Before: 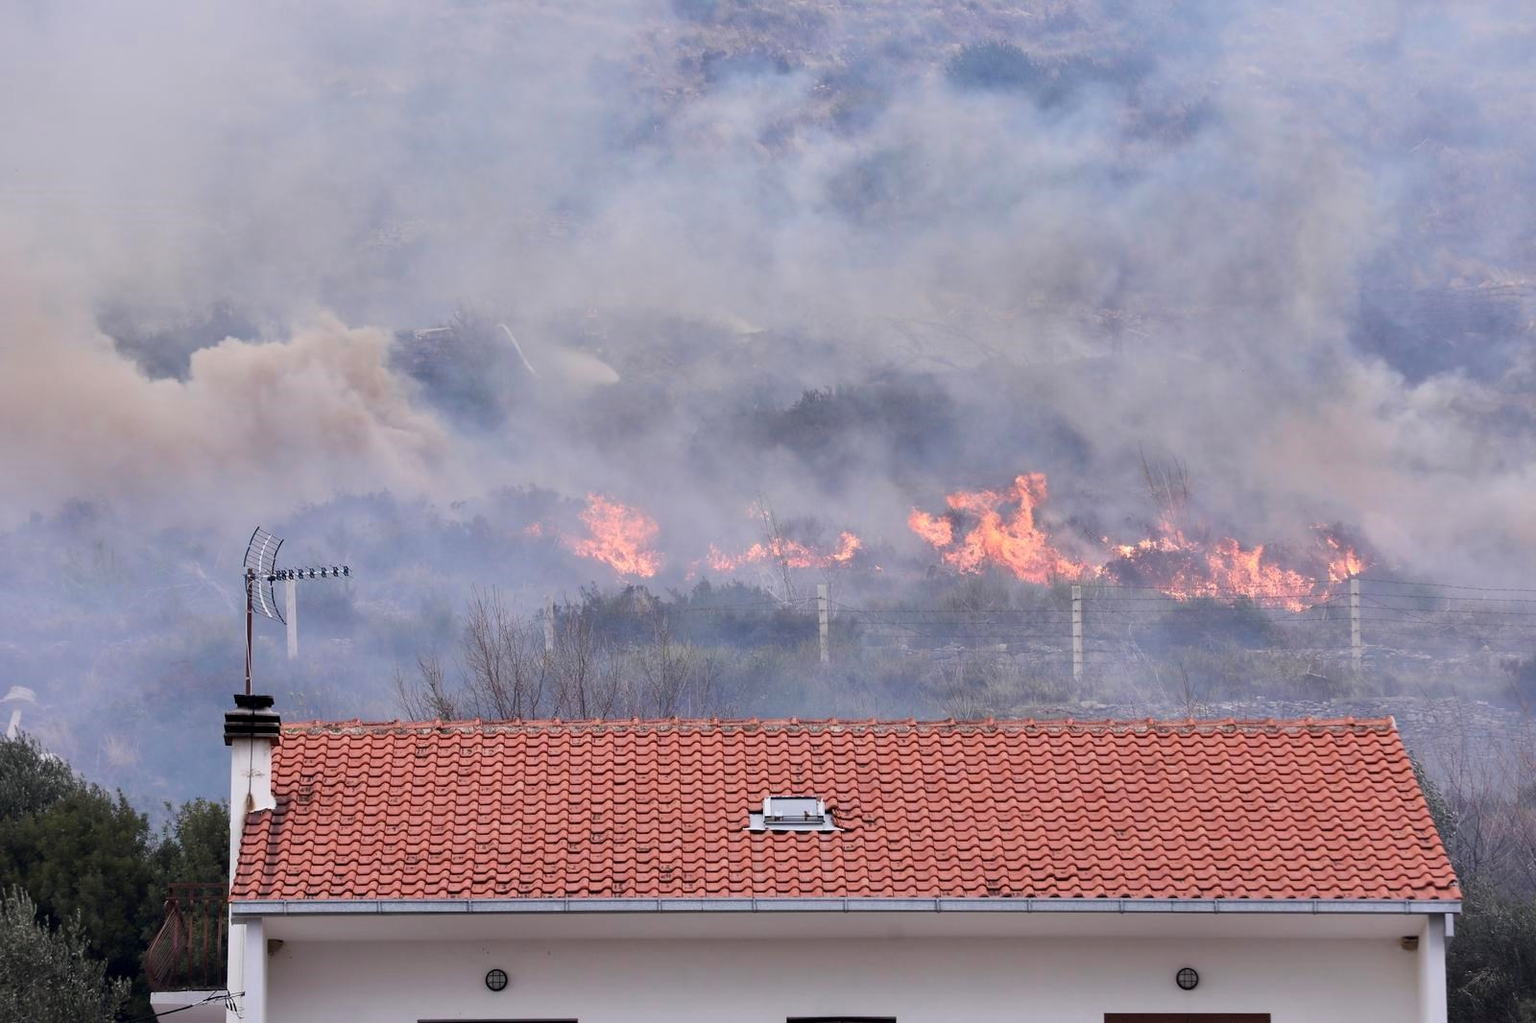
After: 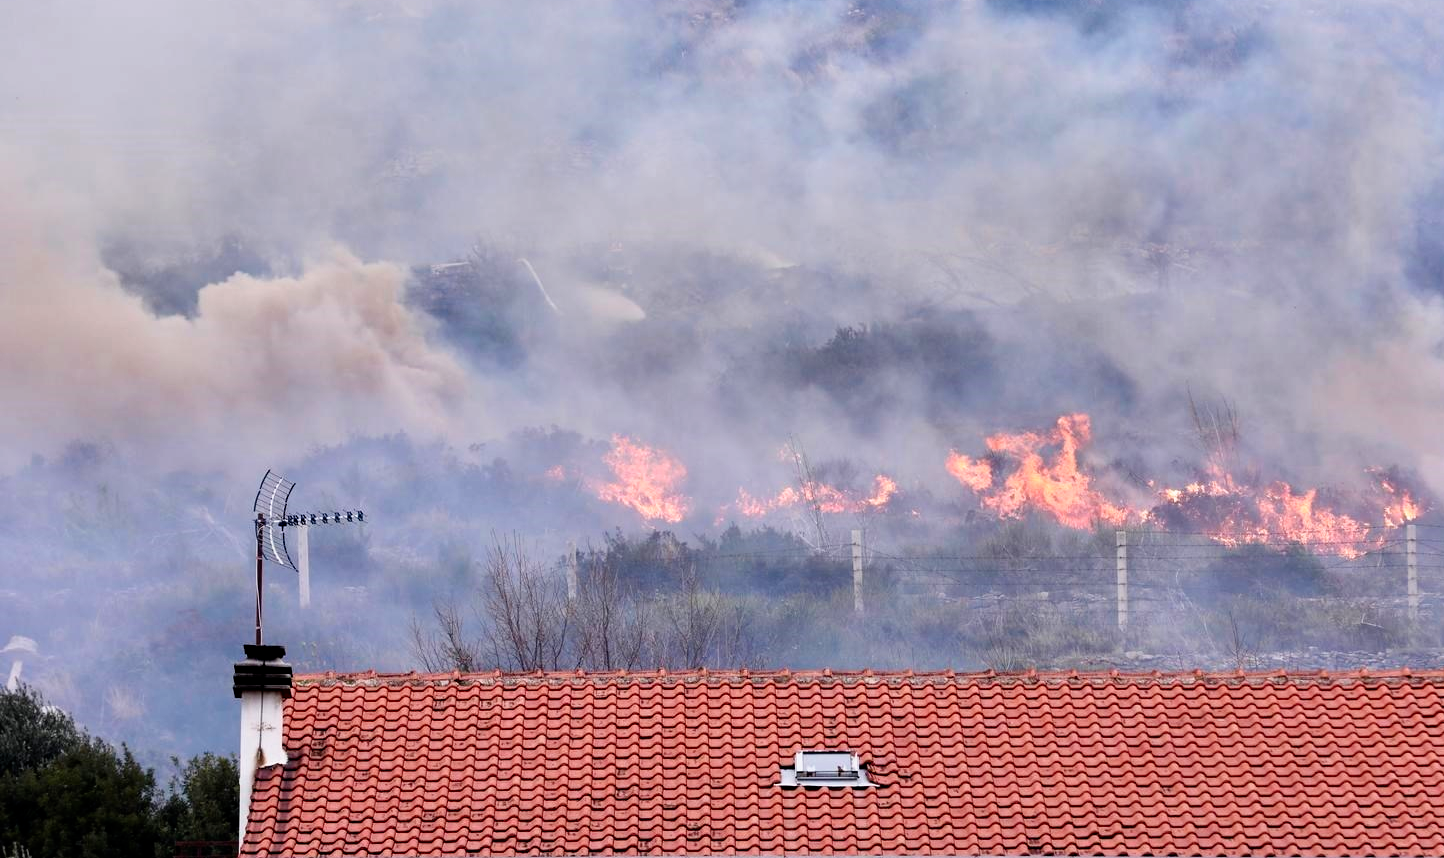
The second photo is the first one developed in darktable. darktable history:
filmic rgb: black relative exposure -8.7 EV, white relative exposure 2.7 EV, threshold 3 EV, target black luminance 0%, hardness 6.25, latitude 76.53%, contrast 1.326, shadows ↔ highlights balance -0.349%, preserve chrominance no, color science v4 (2020), enable highlight reconstruction true
crop: top 7.49%, right 9.717%, bottom 11.943%
